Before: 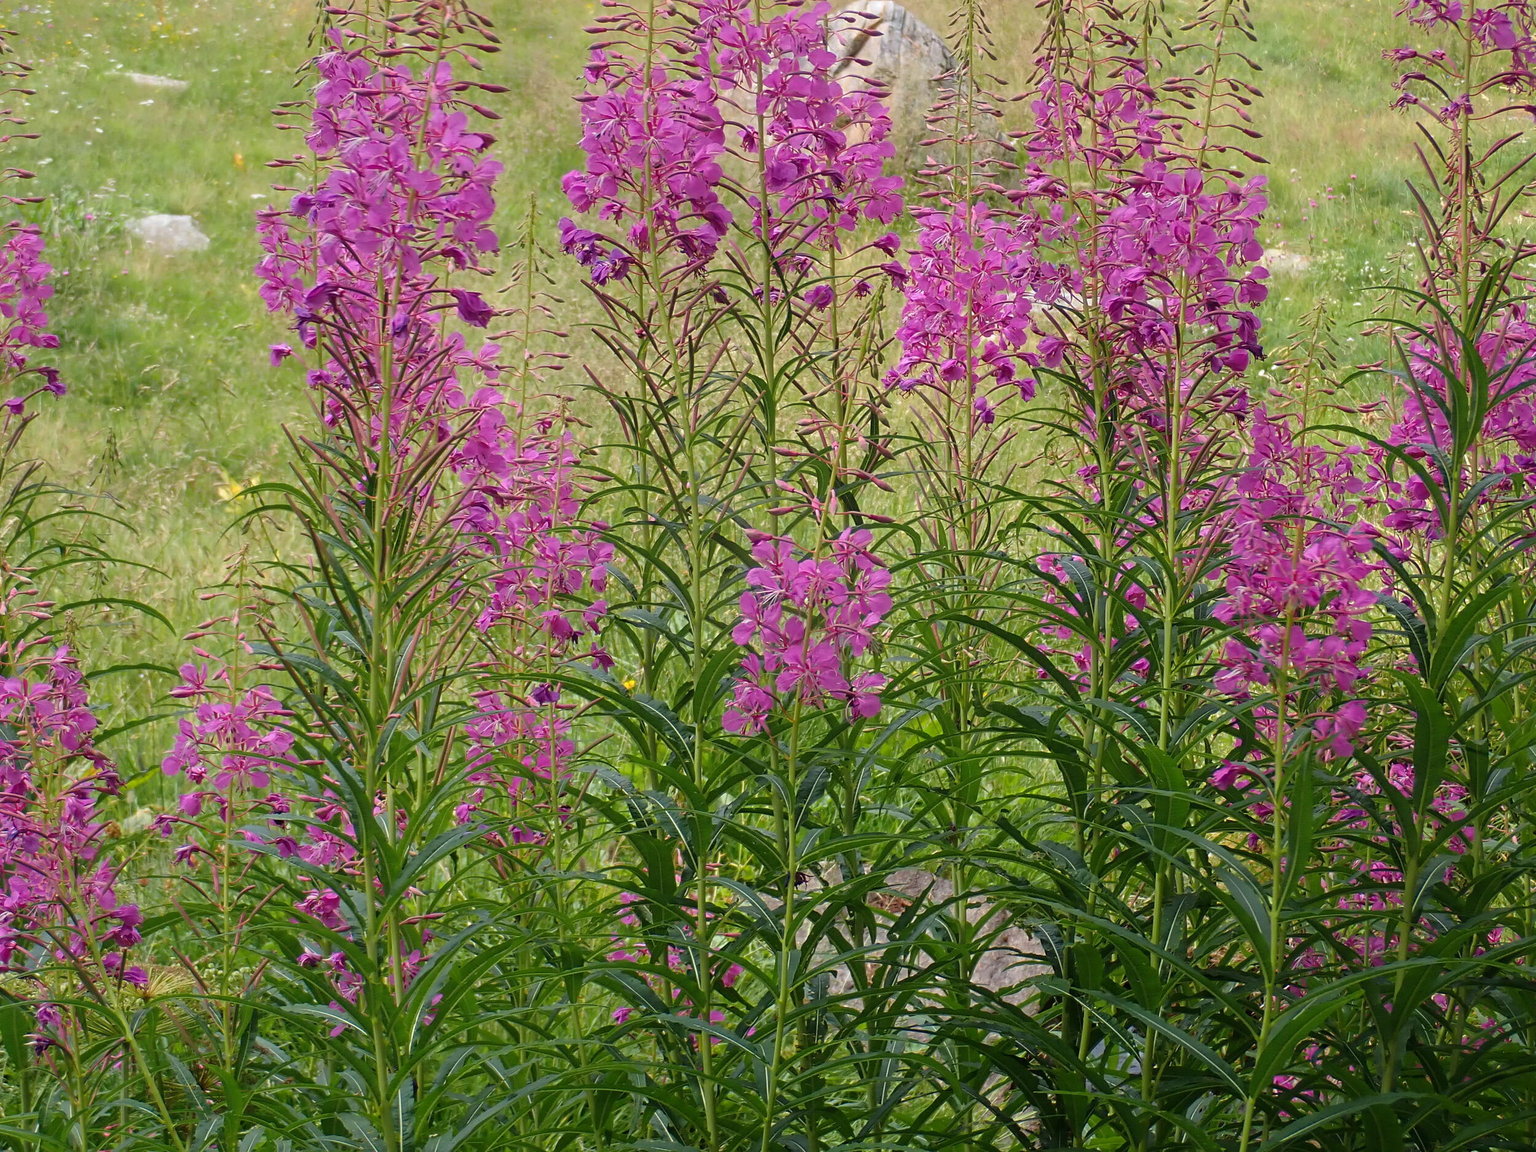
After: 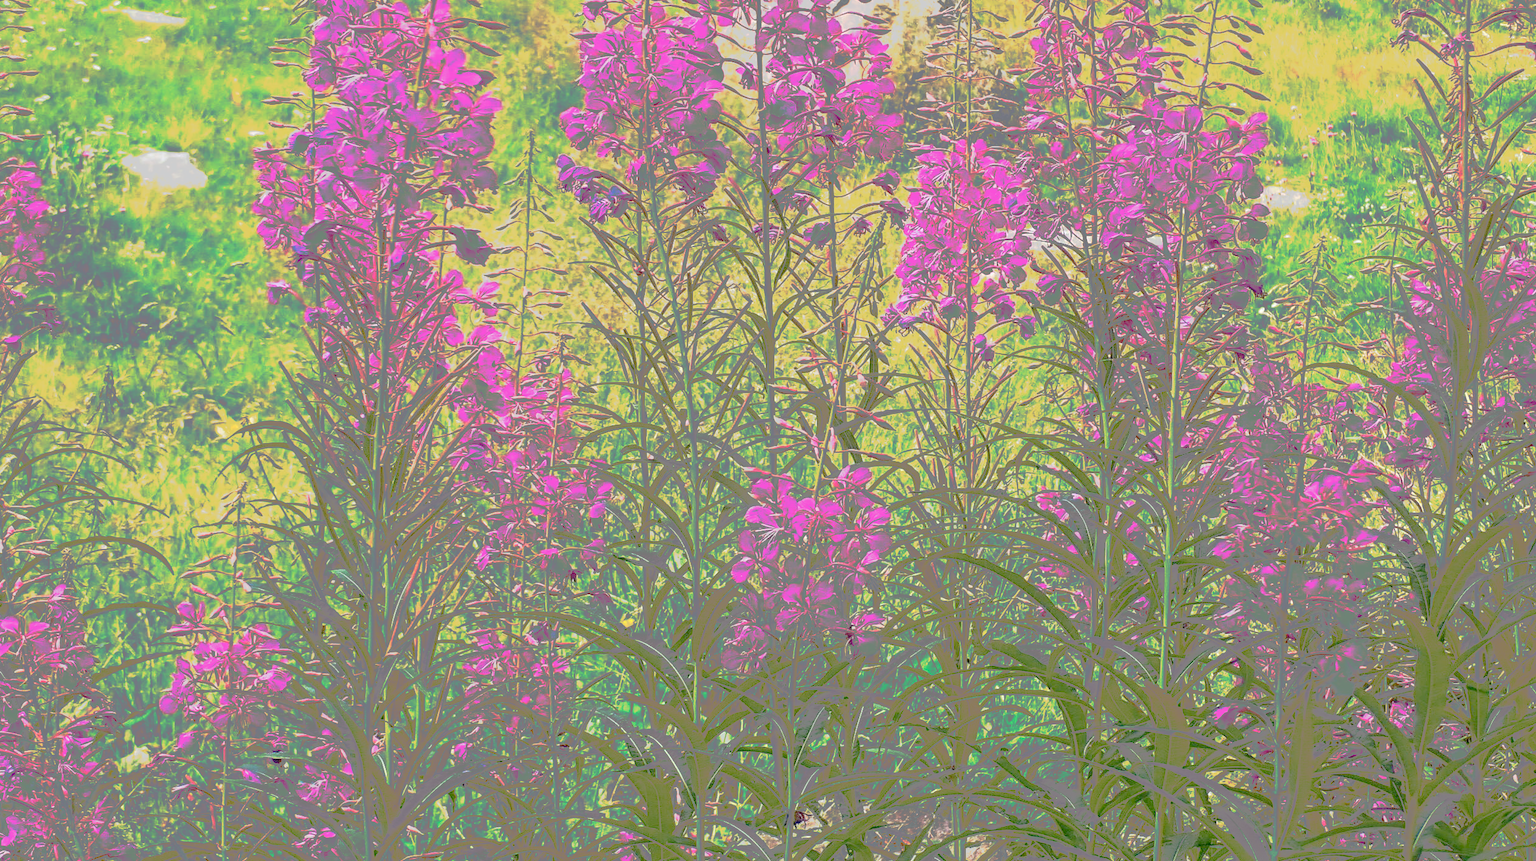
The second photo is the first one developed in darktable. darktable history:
crop: left 0.219%, top 5.542%, bottom 19.832%
tone curve: curves: ch0 [(0, 0) (0.003, 0.011) (0.011, 0.043) (0.025, 0.133) (0.044, 0.226) (0.069, 0.303) (0.1, 0.371) (0.136, 0.429) (0.177, 0.482) (0.224, 0.516) (0.277, 0.539) (0.335, 0.535) (0.399, 0.517) (0.468, 0.498) (0.543, 0.523) (0.623, 0.655) (0.709, 0.83) (0.801, 0.827) (0.898, 0.89) (1, 1)], preserve colors none
